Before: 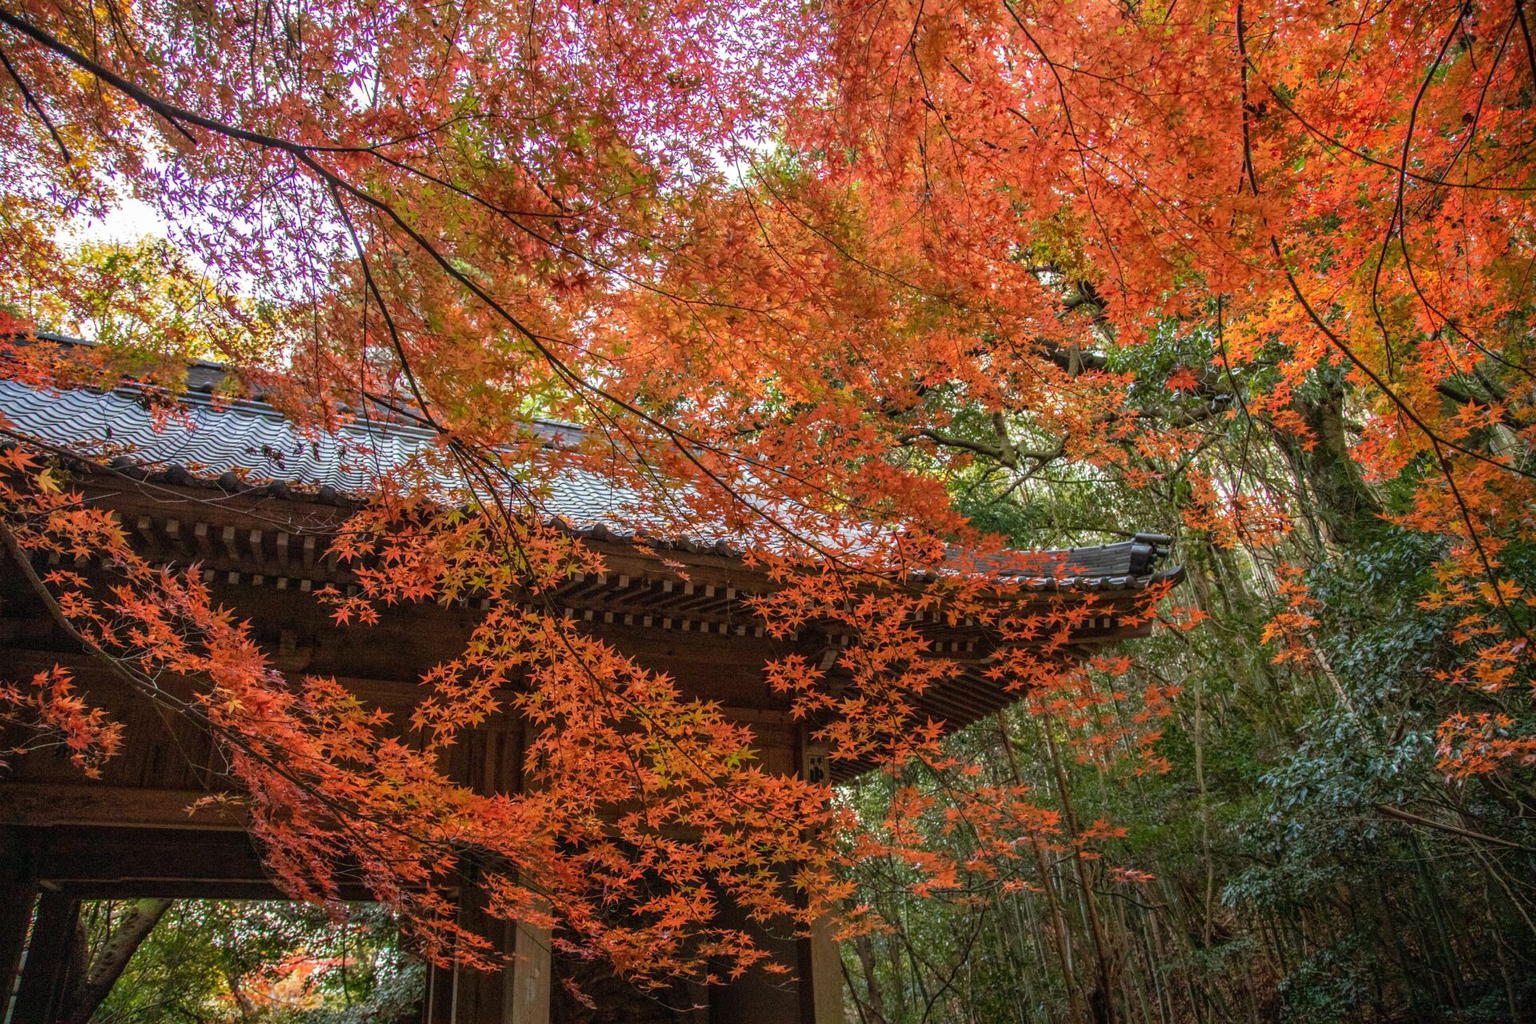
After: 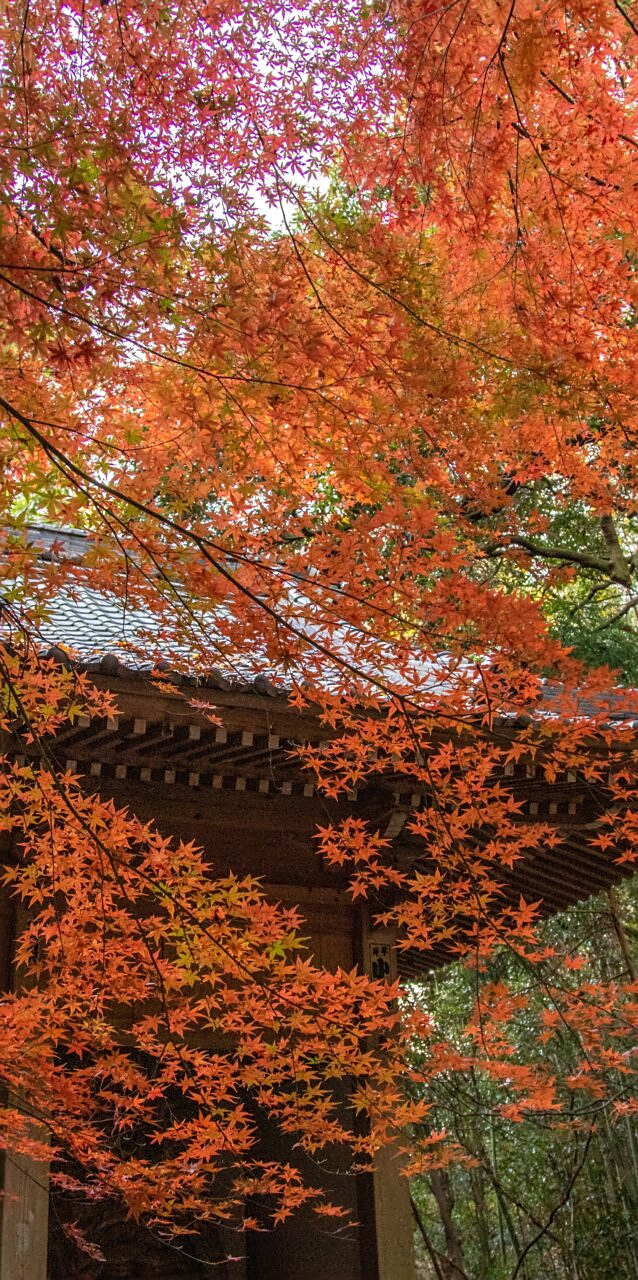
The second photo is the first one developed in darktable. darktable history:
sharpen: amount 0.2
crop: left 33.36%, right 33.36%
